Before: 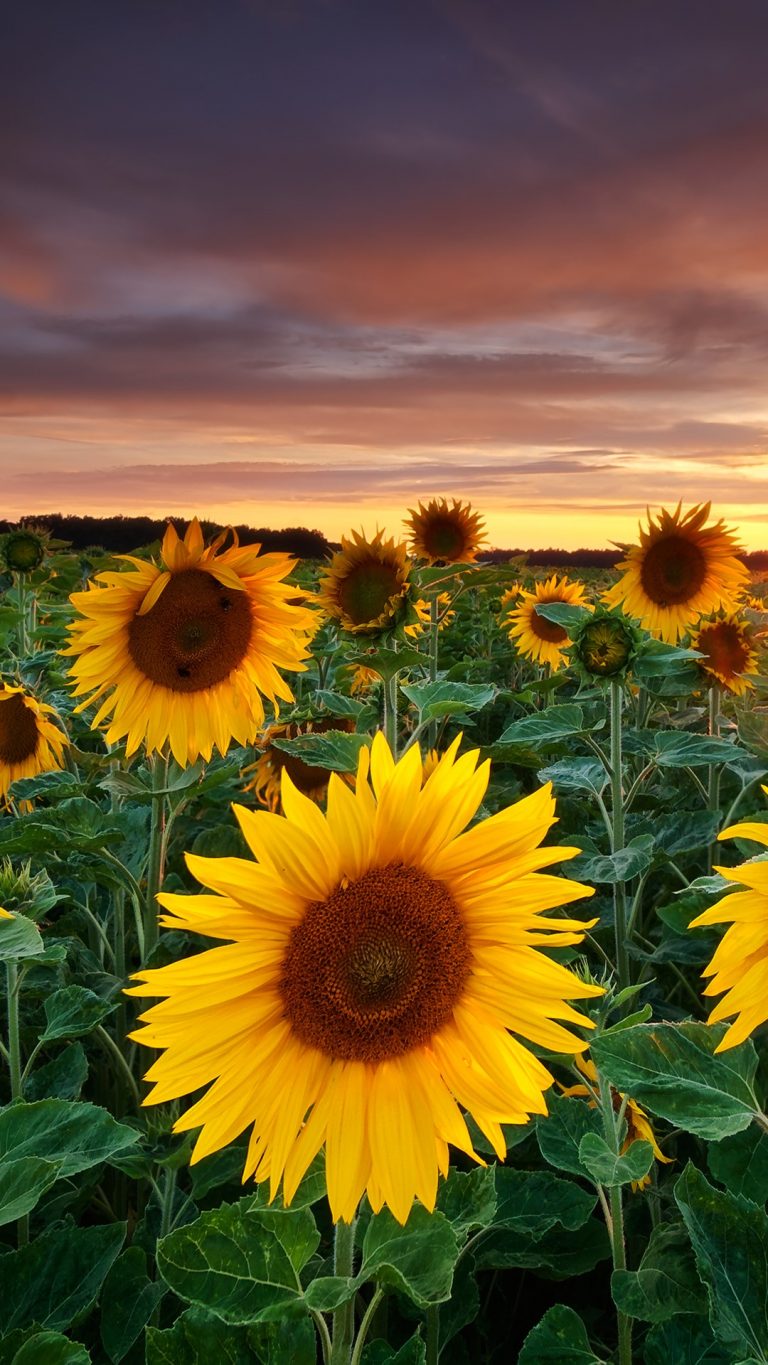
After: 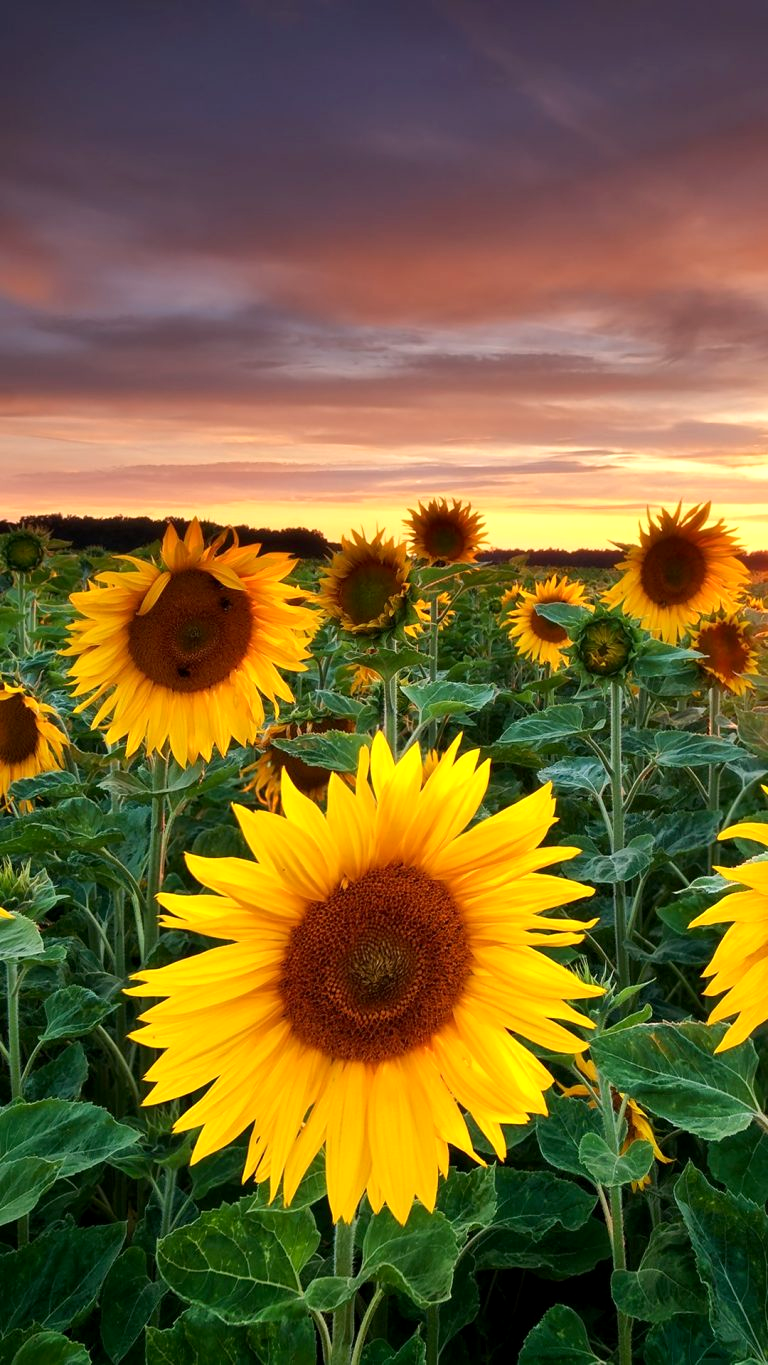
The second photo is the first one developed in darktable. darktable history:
exposure: black level correction 0.001, exposure 0.4 EV, compensate highlight preservation false
